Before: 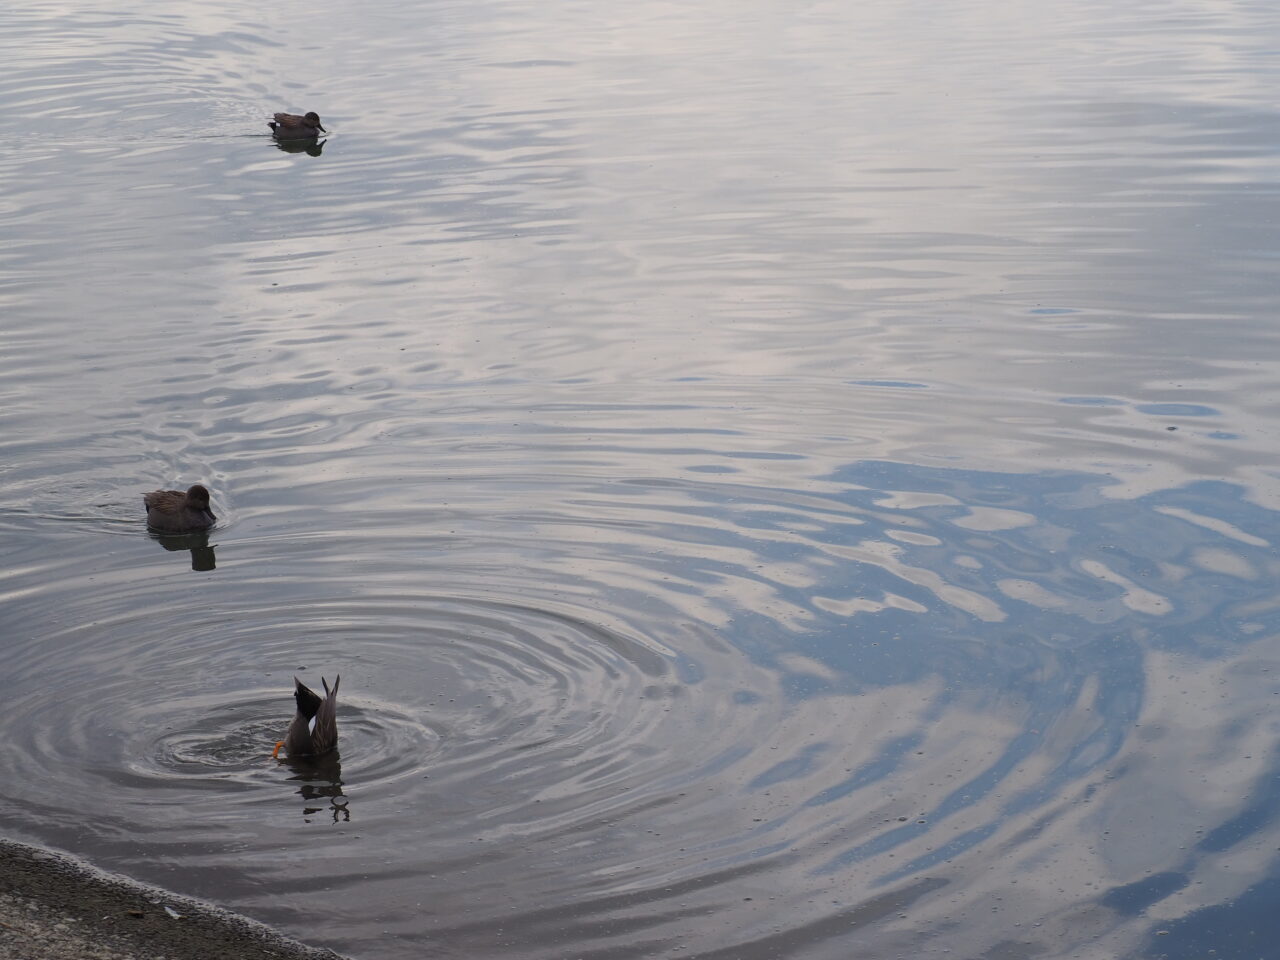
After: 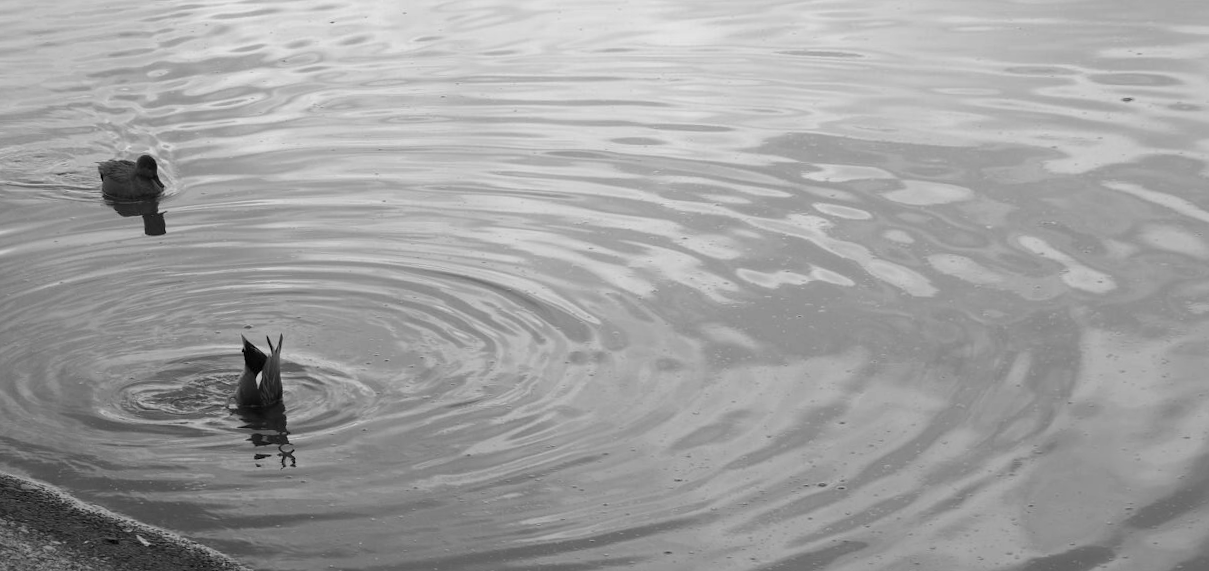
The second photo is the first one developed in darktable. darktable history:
monochrome: on, module defaults
rotate and perspective: rotation 0.062°, lens shift (vertical) 0.115, lens shift (horizontal) -0.133, crop left 0.047, crop right 0.94, crop top 0.061, crop bottom 0.94
exposure: black level correction 0.001, exposure 0.5 EV, compensate exposure bias true, compensate highlight preservation false
crop and rotate: top 36.435%
